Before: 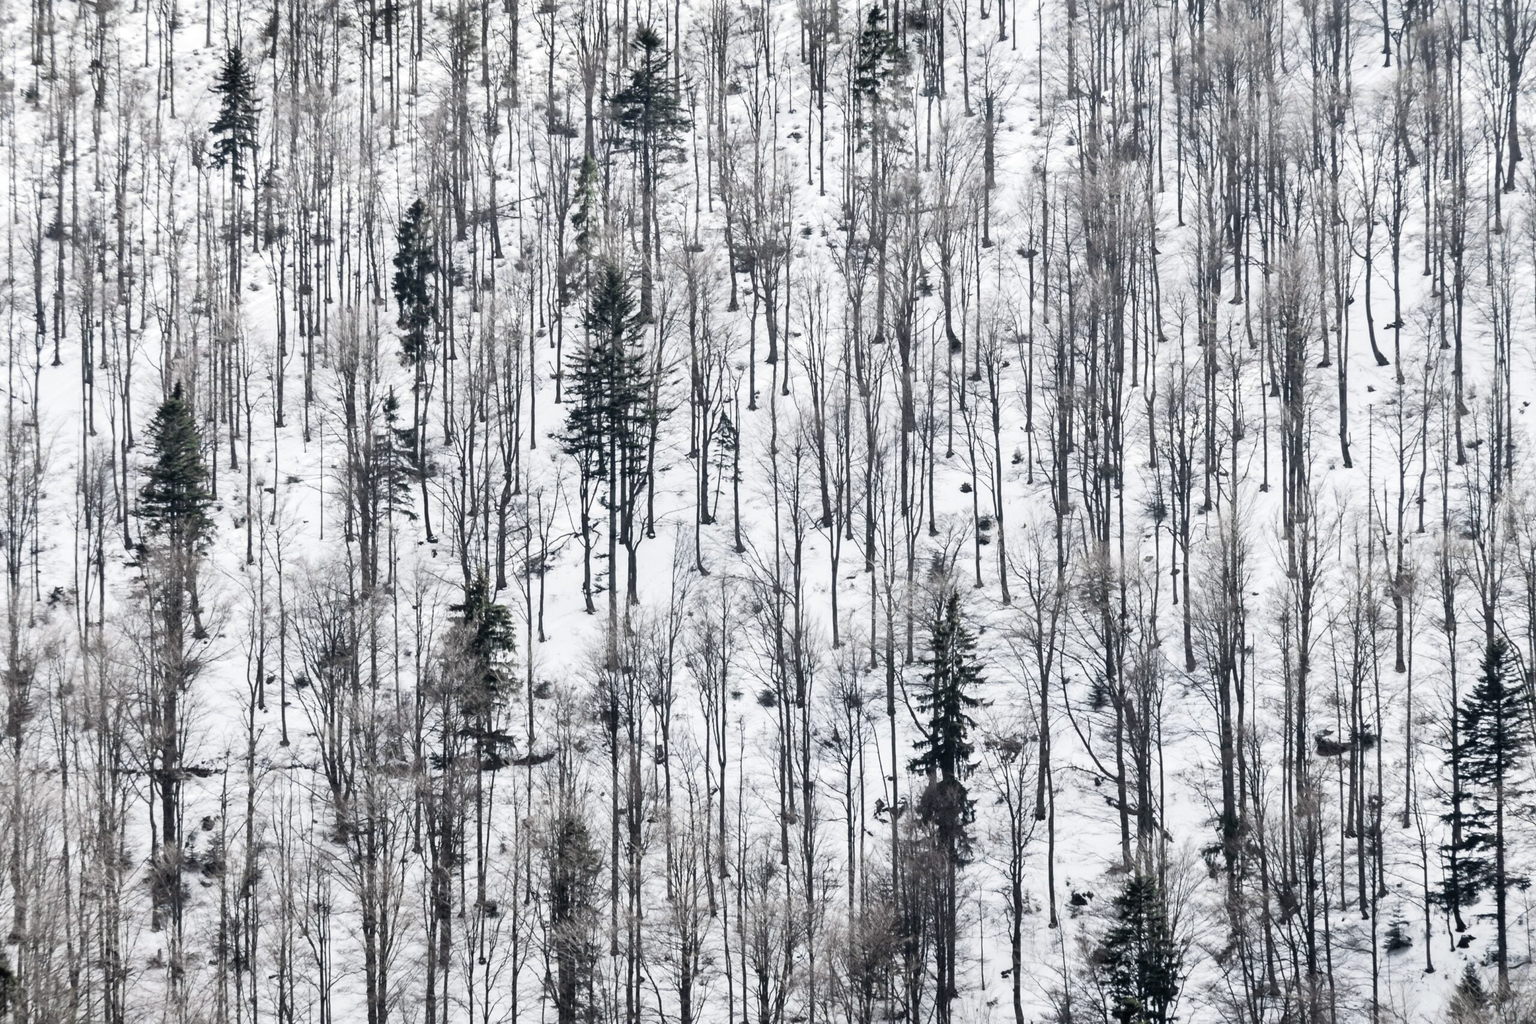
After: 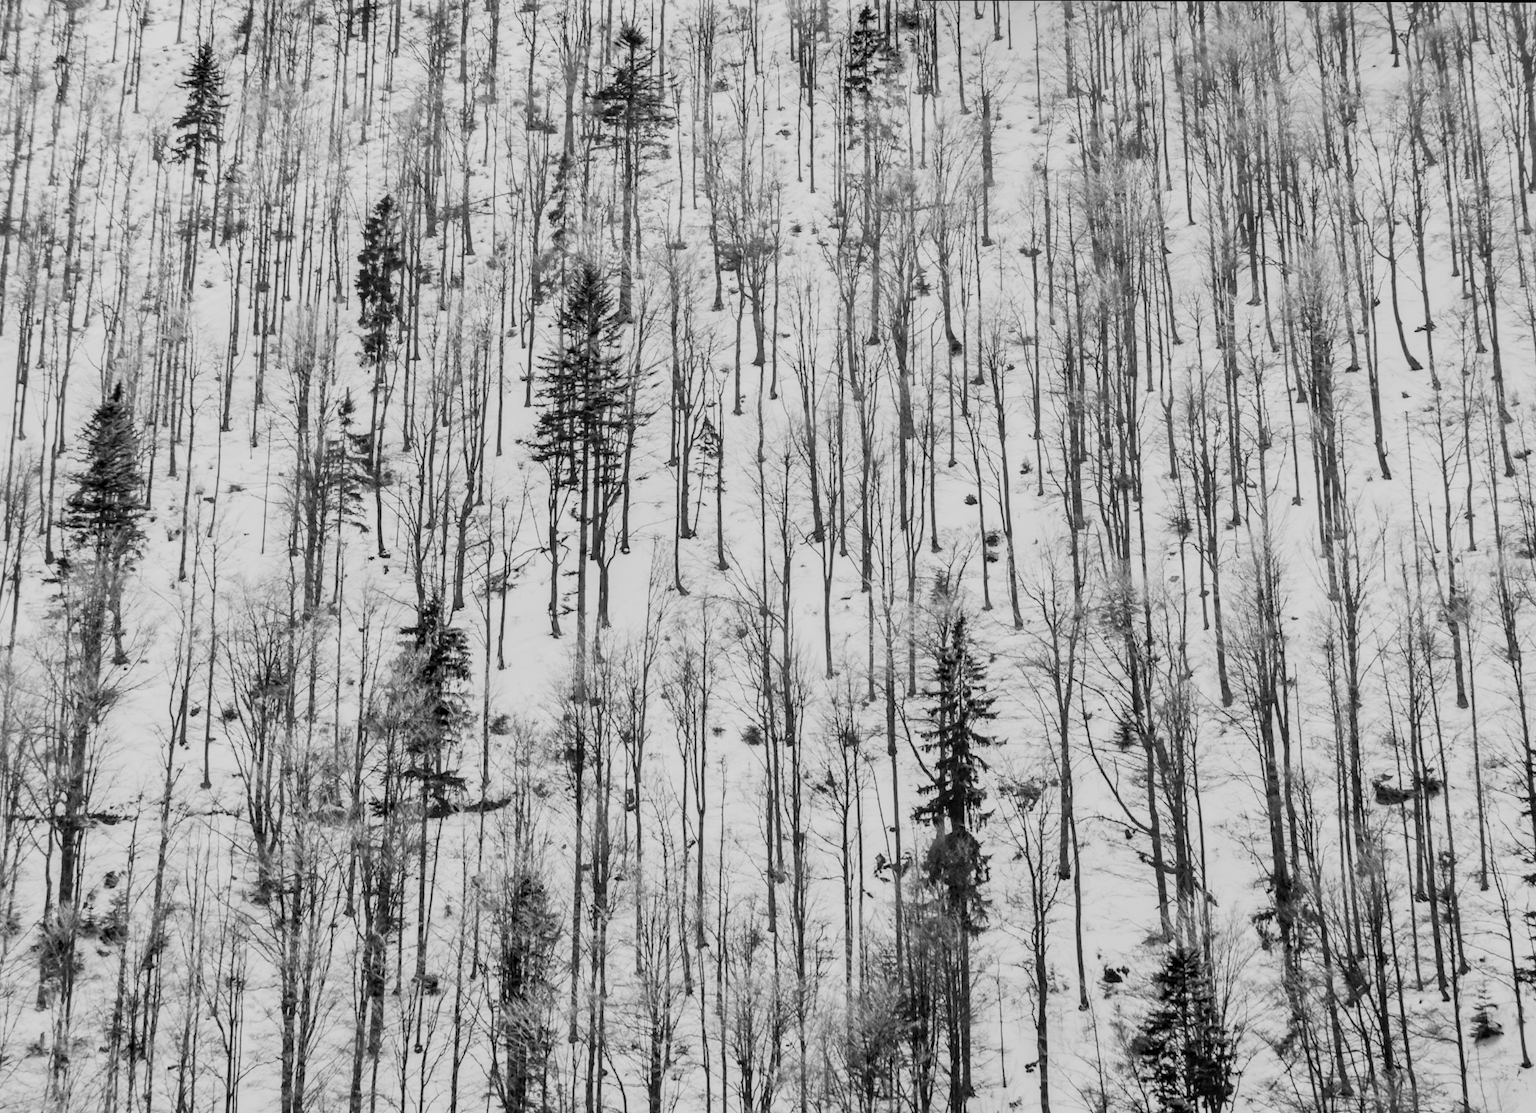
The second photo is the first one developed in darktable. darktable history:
white balance: red 0.871, blue 1.249
crop and rotate: left 1.774%, right 0.633%, bottom 1.28%
rotate and perspective: rotation 0.215°, lens shift (vertical) -0.139, crop left 0.069, crop right 0.939, crop top 0.002, crop bottom 0.996
filmic rgb: black relative exposure -7.65 EV, white relative exposure 4.56 EV, hardness 3.61
monochrome: on, module defaults
local contrast: on, module defaults
exposure: black level correction 0, exposure 0.5 EV, compensate highlight preservation false
